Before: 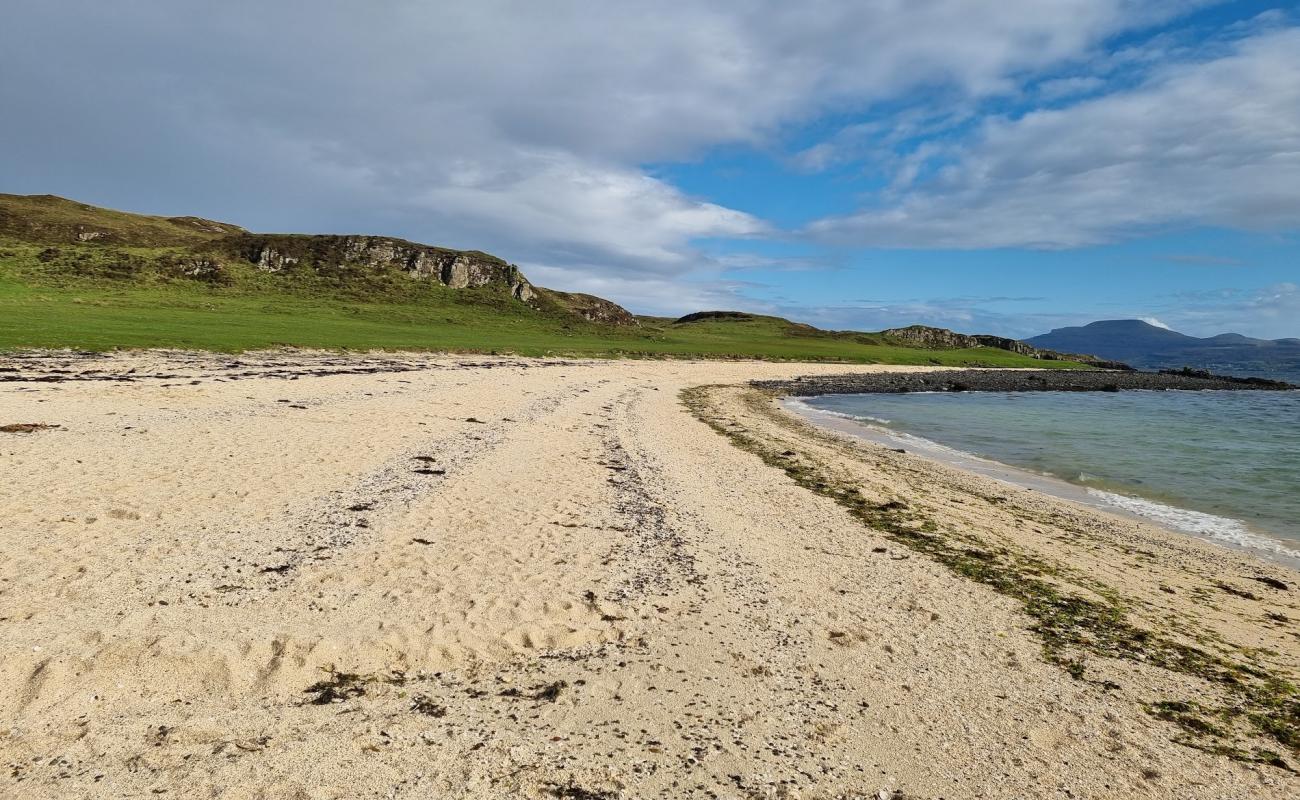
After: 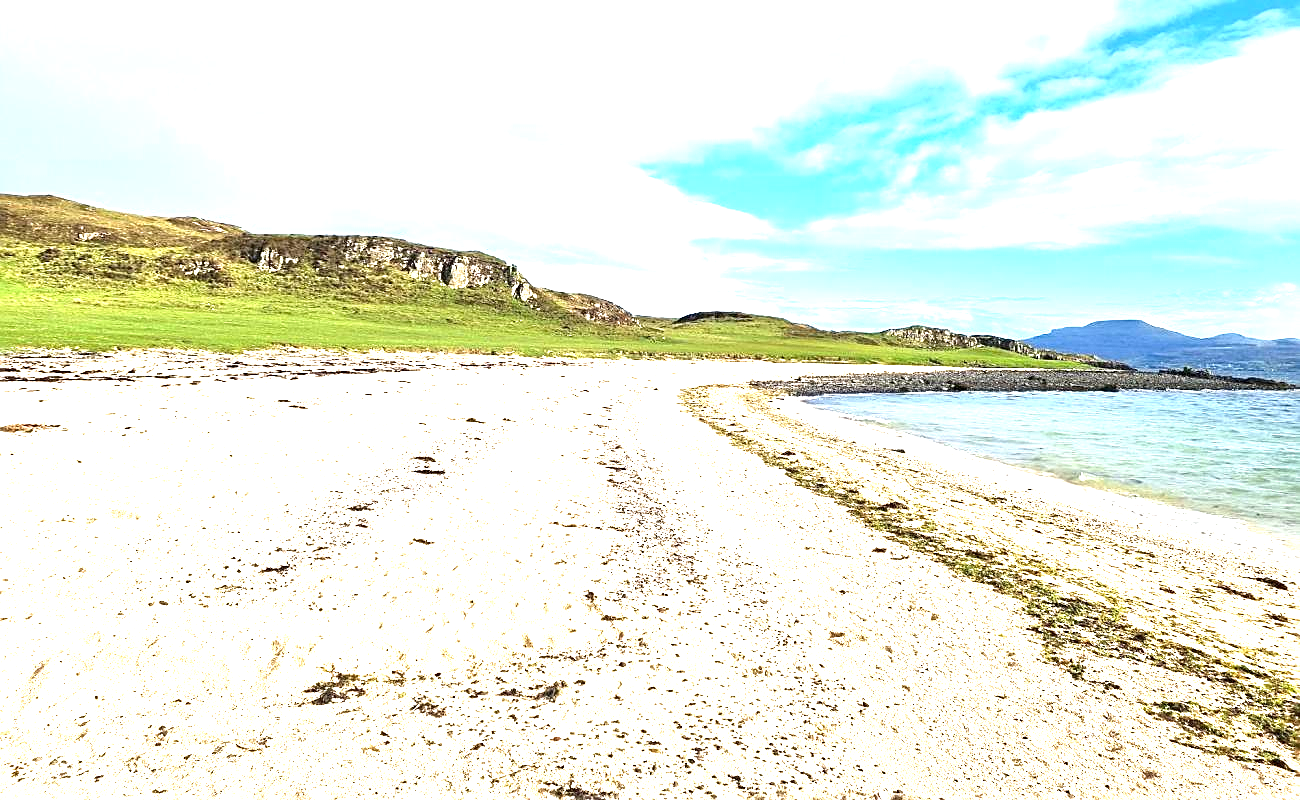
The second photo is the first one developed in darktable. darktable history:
sharpen: on, module defaults
exposure: exposure 2.258 EV, compensate exposure bias true, compensate highlight preservation false
